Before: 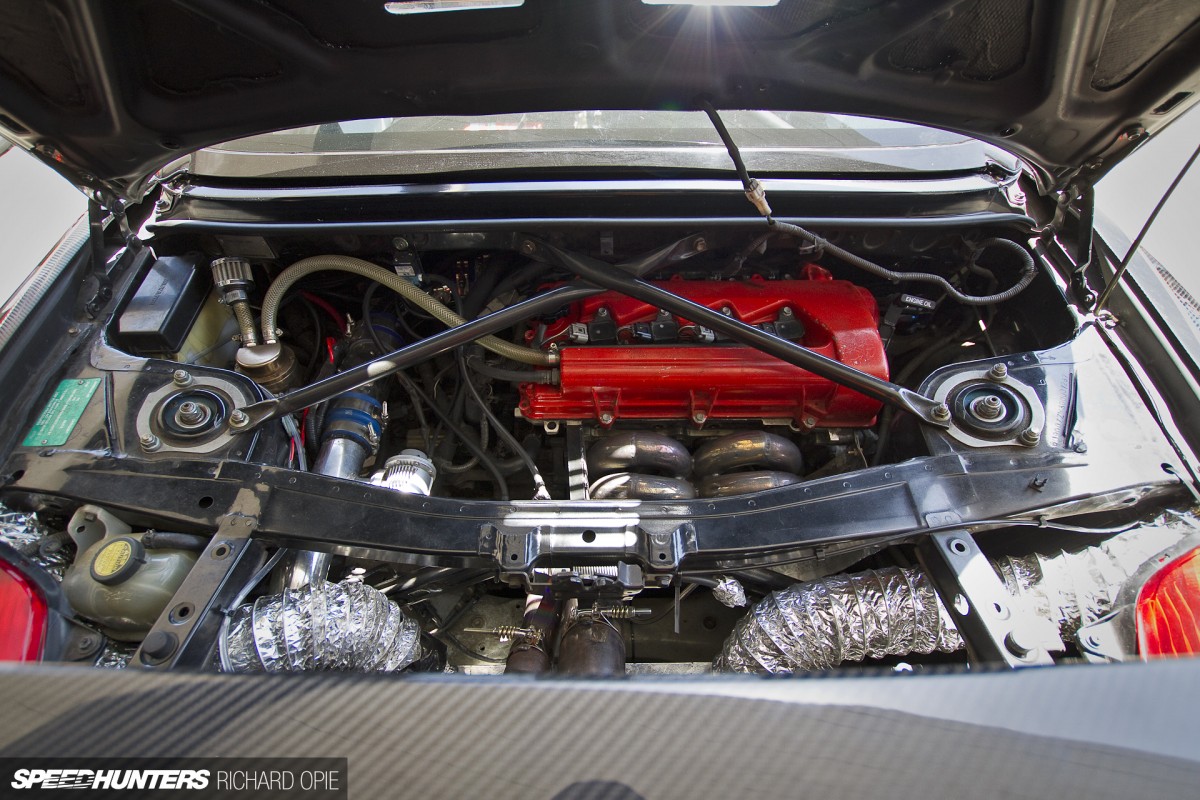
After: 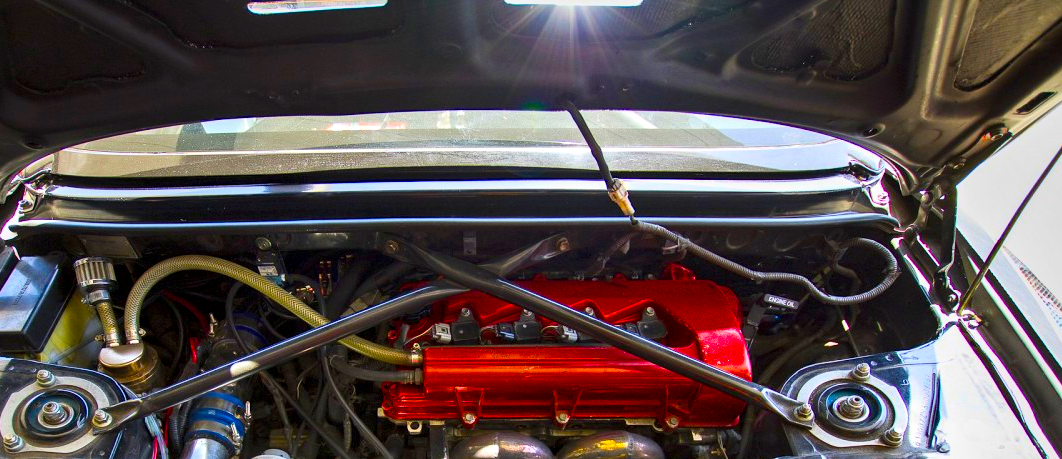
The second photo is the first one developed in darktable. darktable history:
local contrast: highlights 29%, shadows 74%, midtone range 0.75
crop and rotate: left 11.434%, bottom 42.622%
contrast brightness saturation: contrast 0.195, brightness 0.153, saturation 0.15
color balance rgb: perceptual saturation grading › global saturation 99.776%, global vibrance 19.264%
